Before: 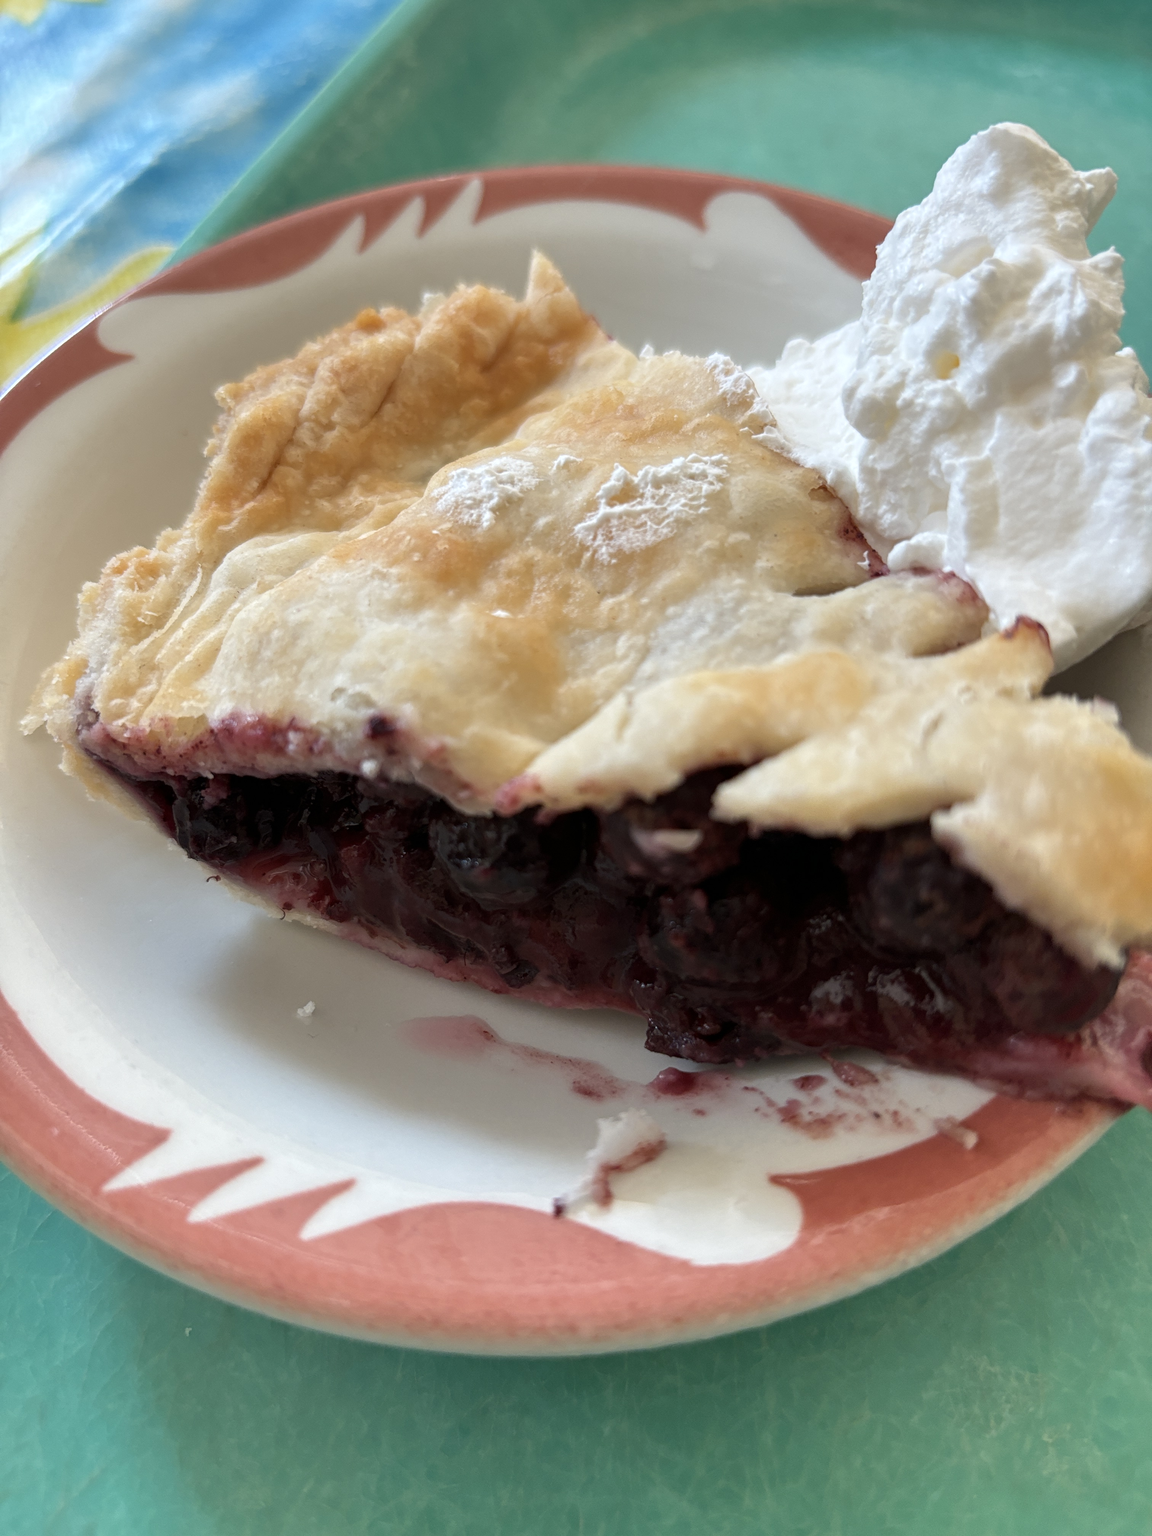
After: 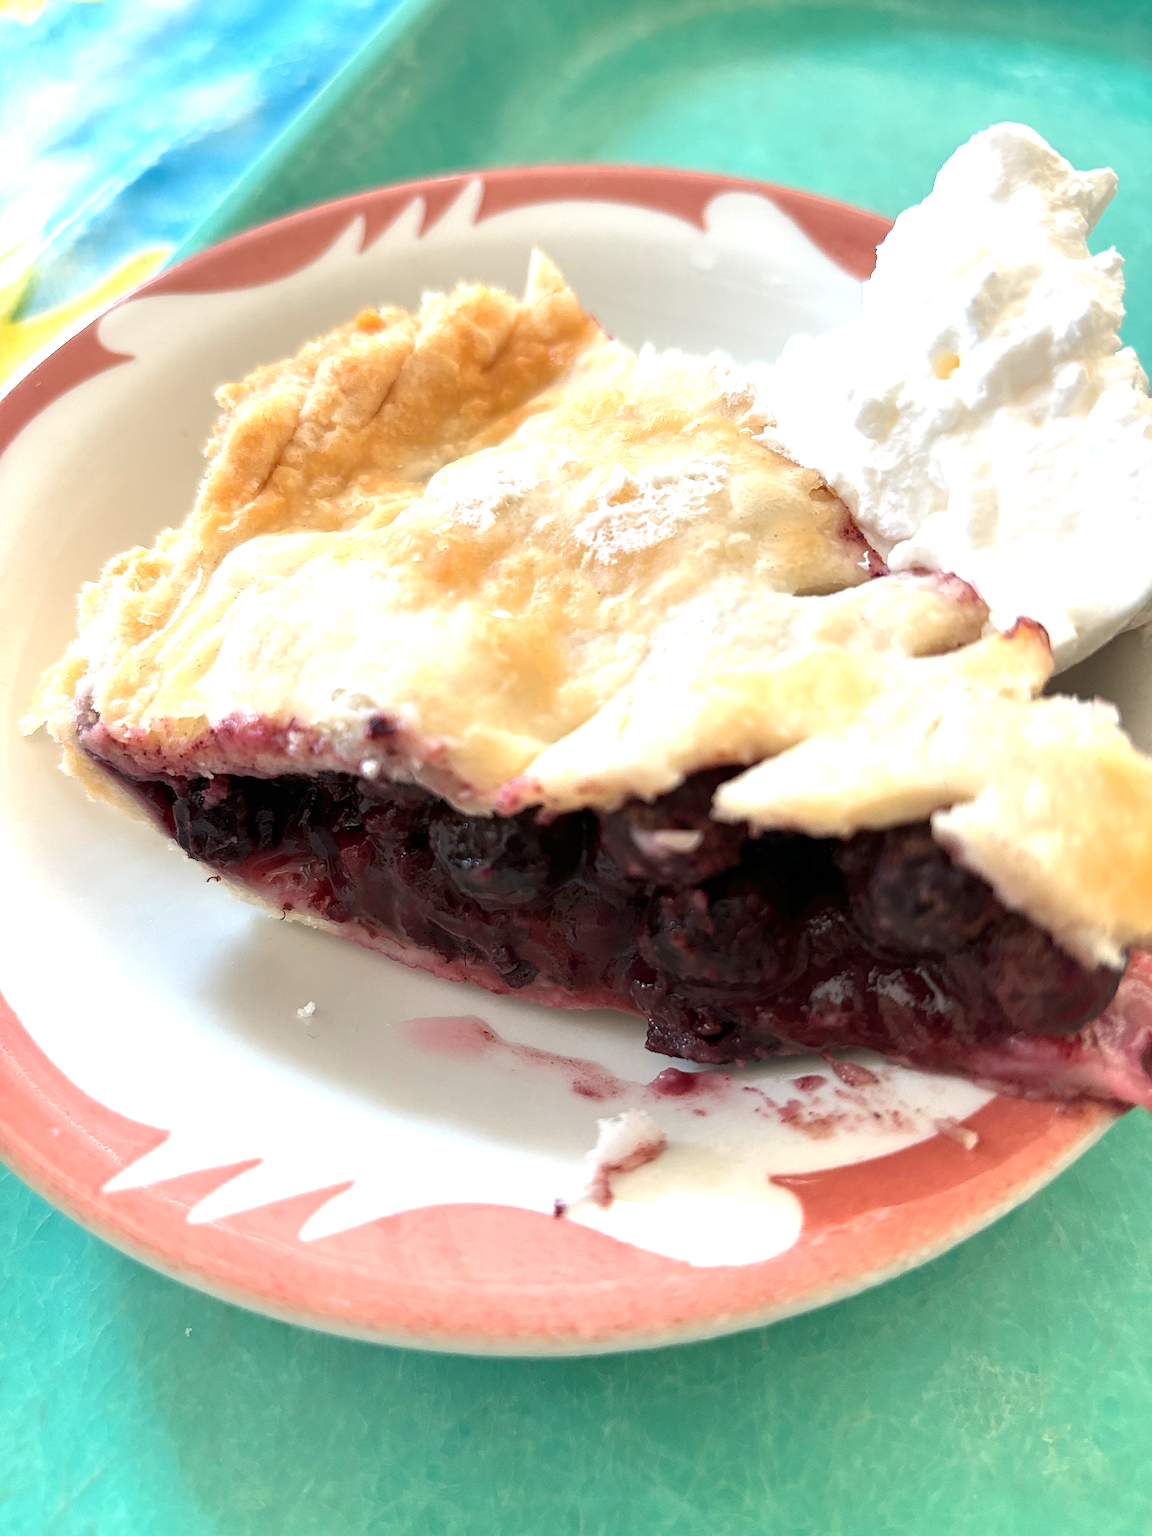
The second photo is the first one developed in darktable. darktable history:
sharpen: on, module defaults
exposure: exposure 1.001 EV, compensate highlight preservation false
